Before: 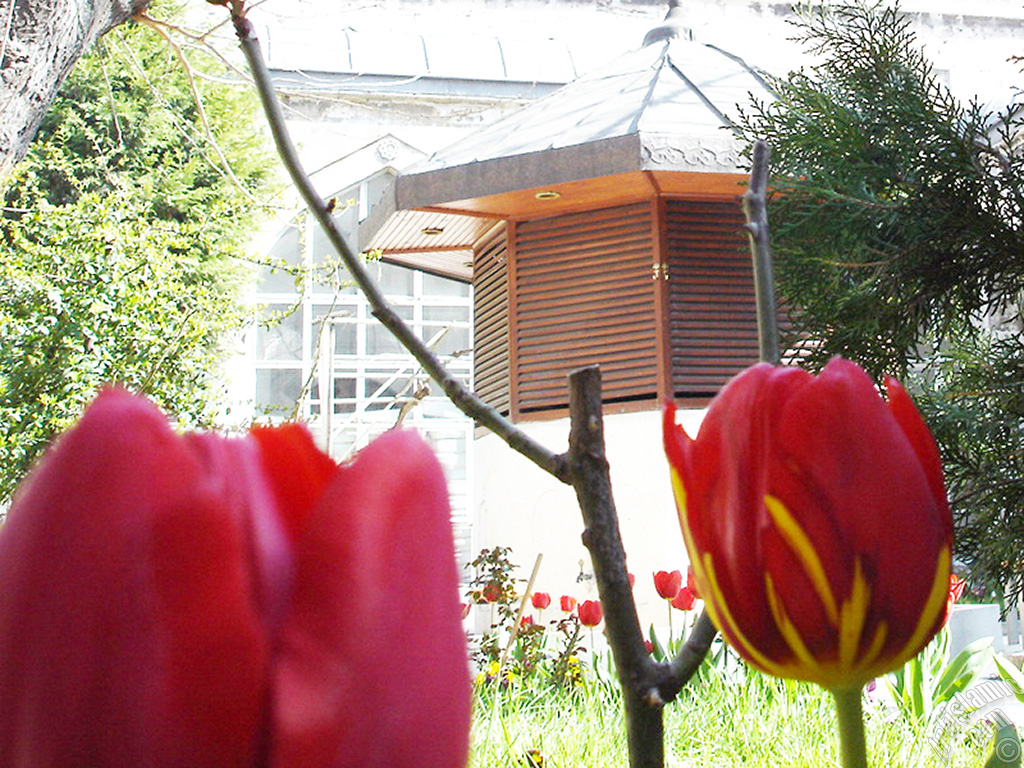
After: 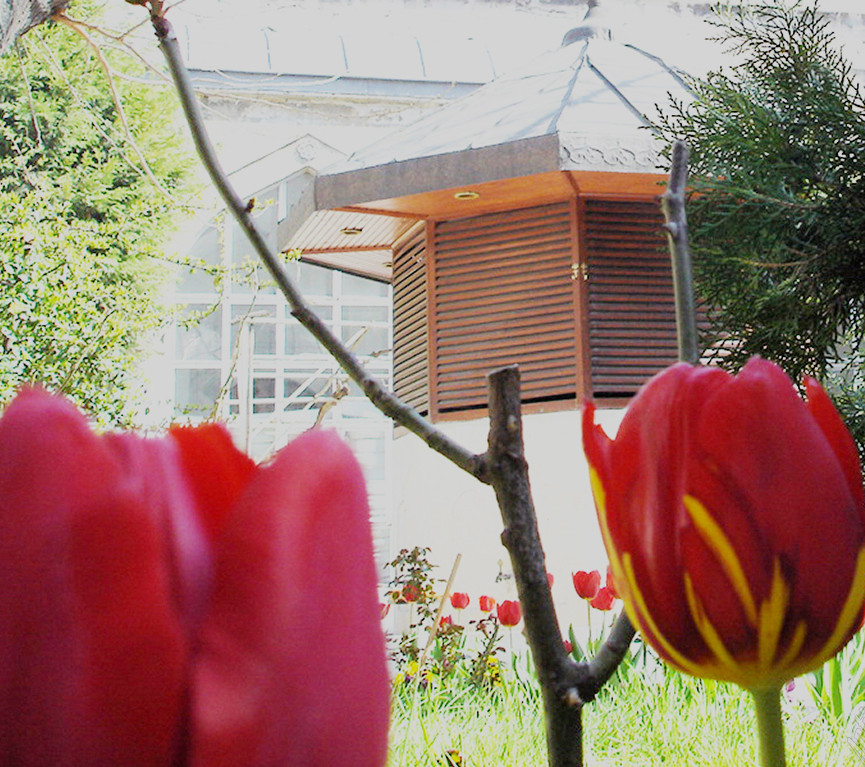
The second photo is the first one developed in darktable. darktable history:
exposure: compensate highlight preservation false
filmic rgb: black relative exposure -7.65 EV, white relative exposure 4.56 EV, hardness 3.61, color science v6 (2022)
crop: left 7.972%, right 7.484%
color zones: curves: ch0 [(0.068, 0.464) (0.25, 0.5) (0.48, 0.508) (0.75, 0.536) (0.886, 0.476) (0.967, 0.456)]; ch1 [(0.066, 0.456) (0.25, 0.5) (0.616, 0.508) (0.746, 0.56) (0.934, 0.444)], mix -61.98%
